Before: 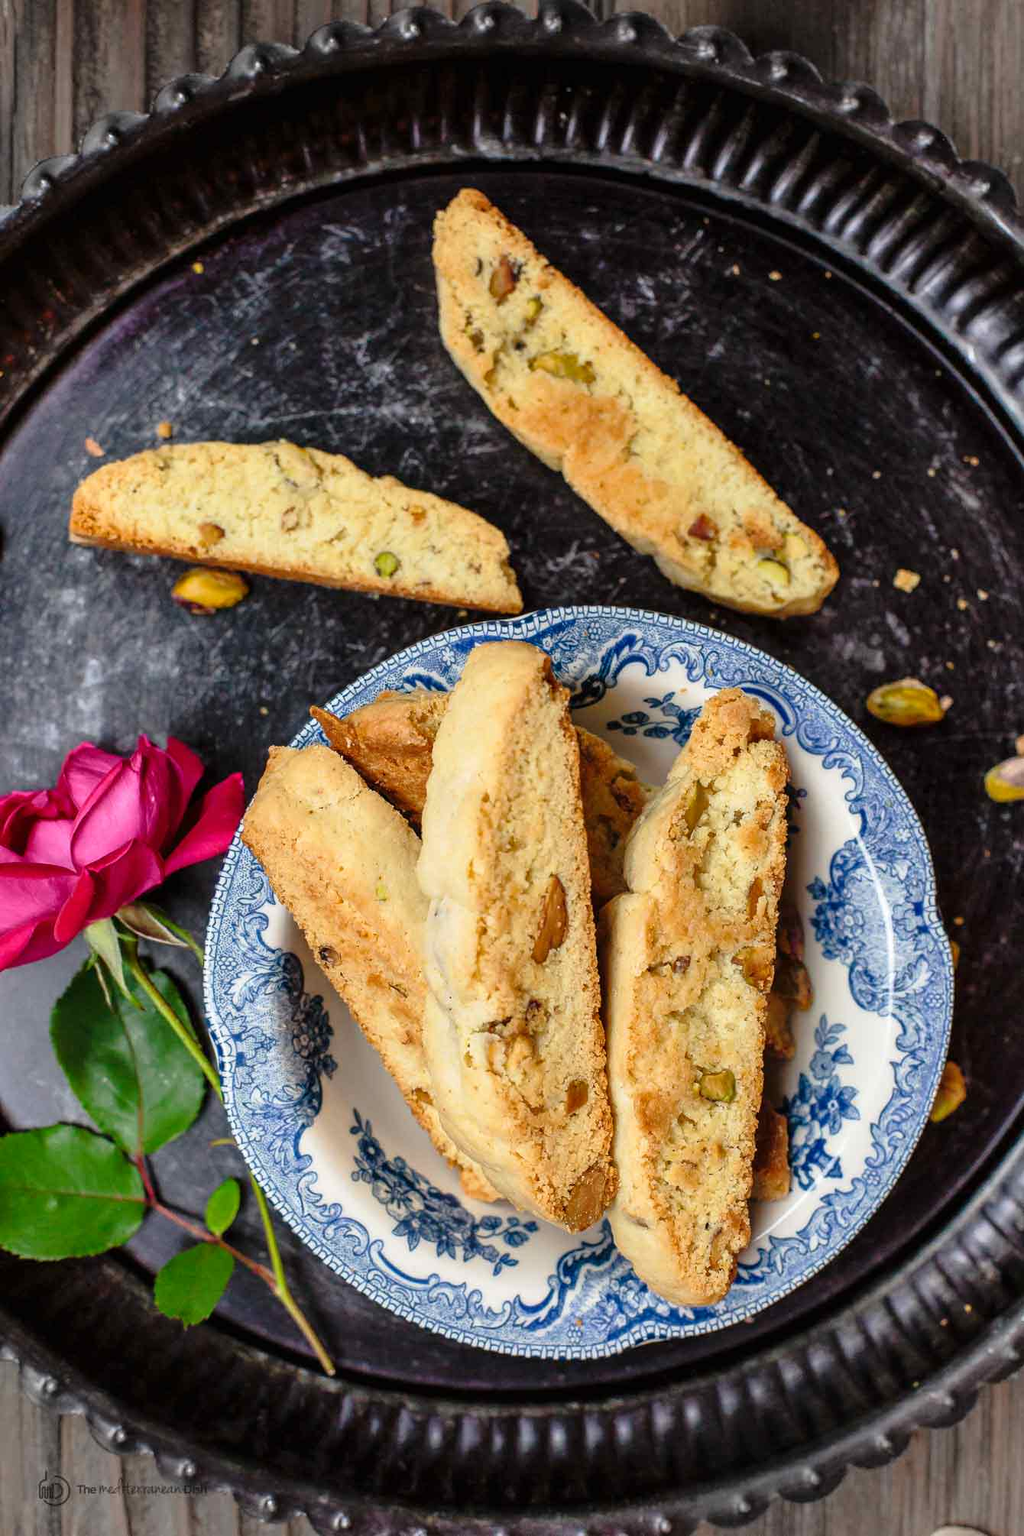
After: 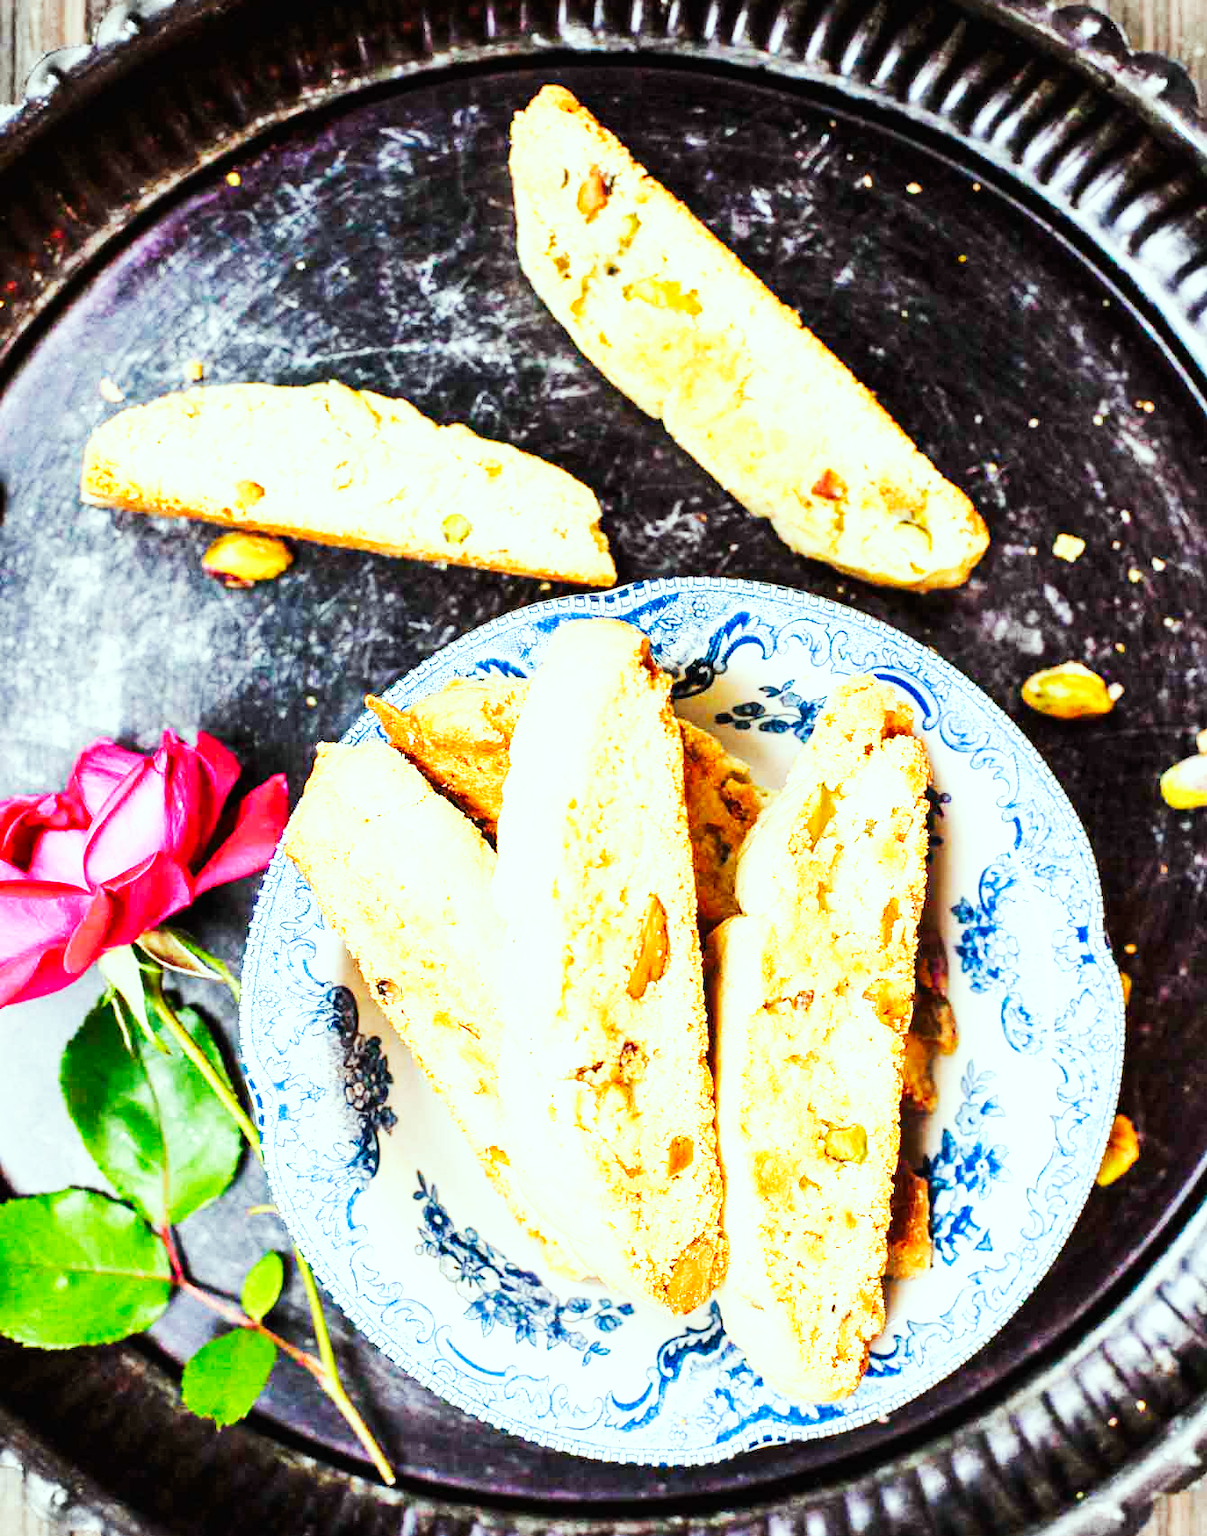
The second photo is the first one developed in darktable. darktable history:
exposure: black level correction 0, exposure 1 EV, compensate highlight preservation false
color correction: highlights a* -6.77, highlights b* 0.731
crop: top 7.599%, bottom 7.572%
base curve: curves: ch0 [(0, 0) (0.007, 0.004) (0.027, 0.03) (0.046, 0.07) (0.207, 0.54) (0.442, 0.872) (0.673, 0.972) (1, 1)], preserve colors none
